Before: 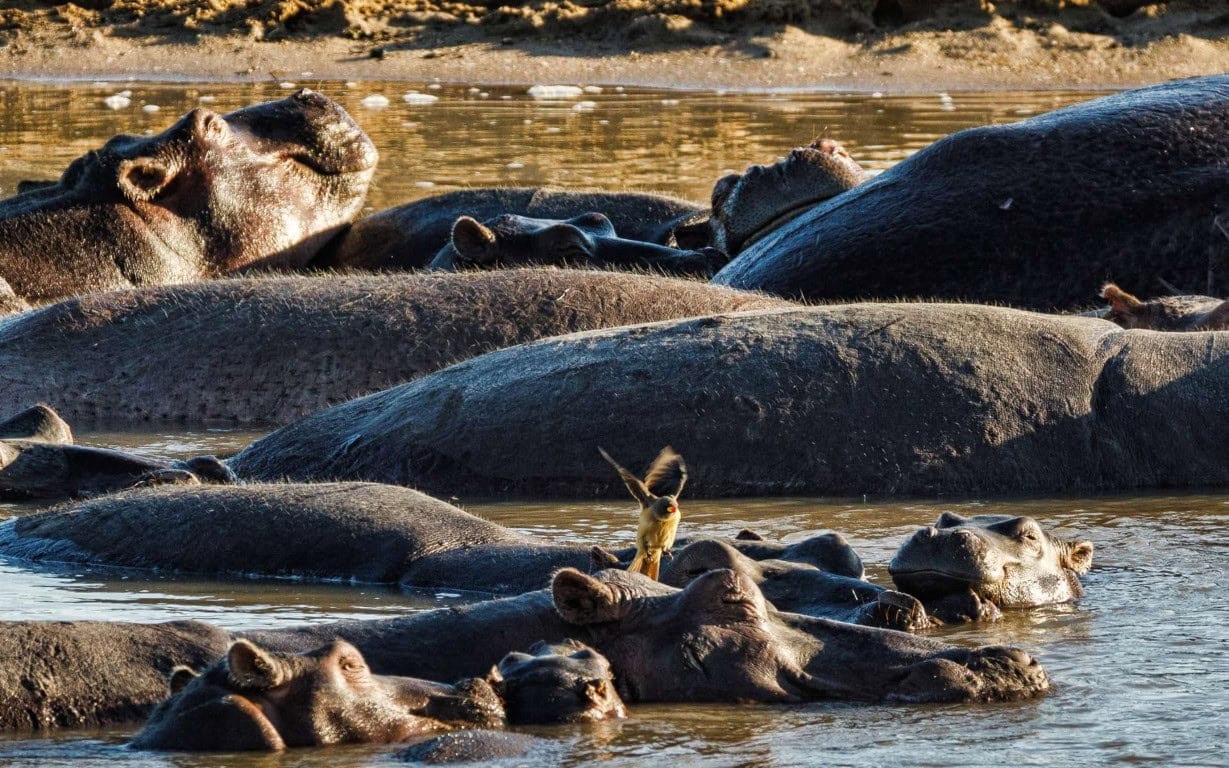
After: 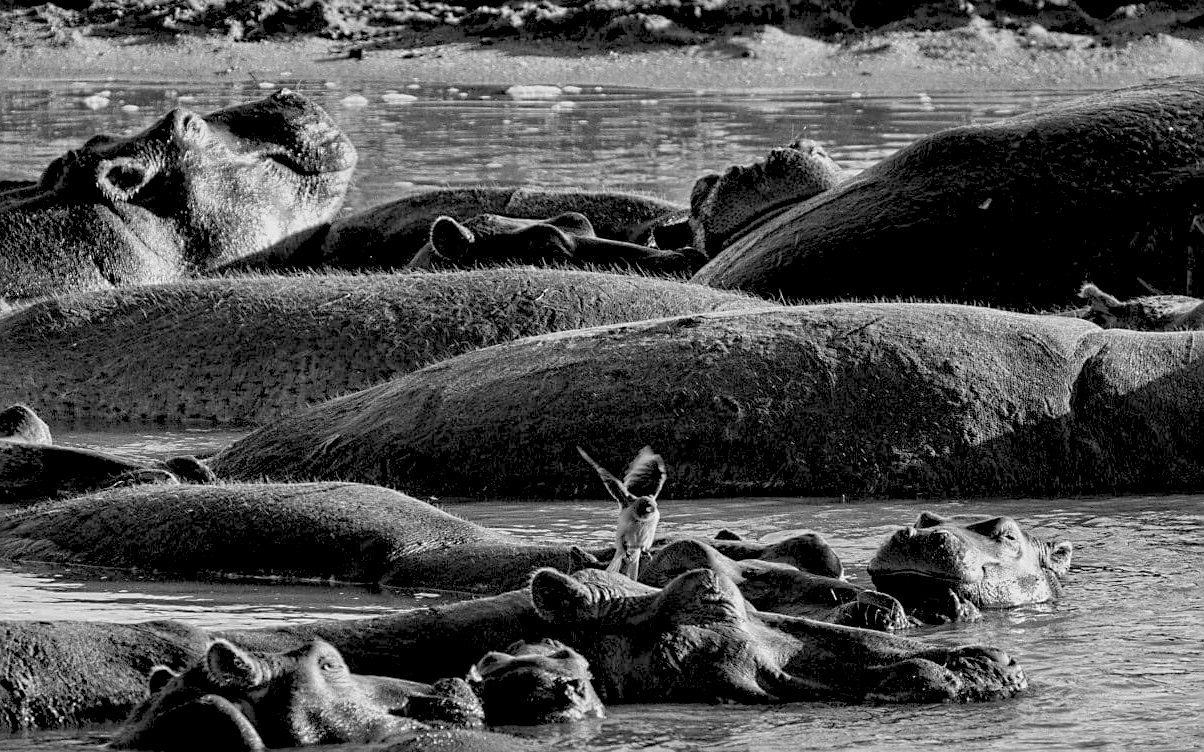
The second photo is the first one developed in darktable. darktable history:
rgb levels: preserve colors sum RGB, levels [[0.038, 0.433, 0.934], [0, 0.5, 1], [0, 0.5, 1]]
sharpen: on, module defaults
monochrome: a 0, b 0, size 0.5, highlights 0.57
crop: left 1.743%, right 0.268%, bottom 2.011%
